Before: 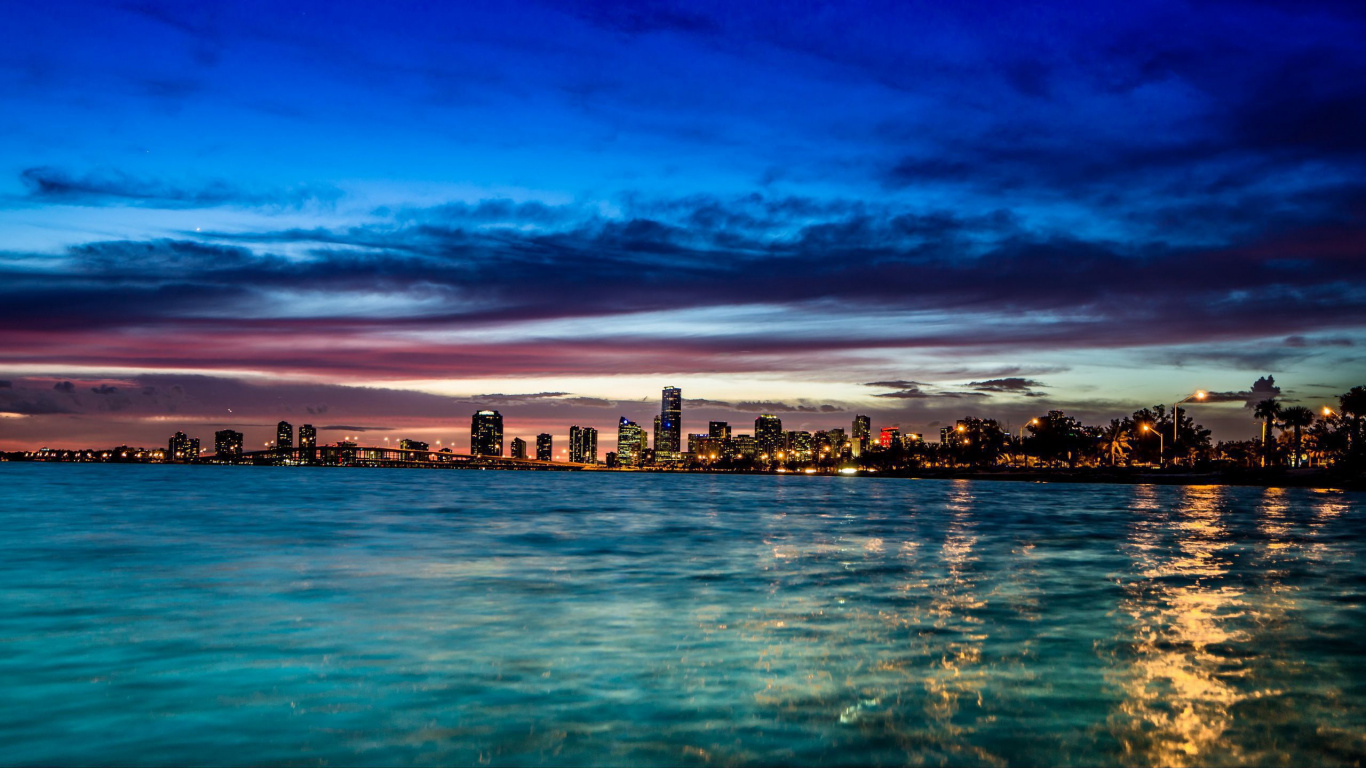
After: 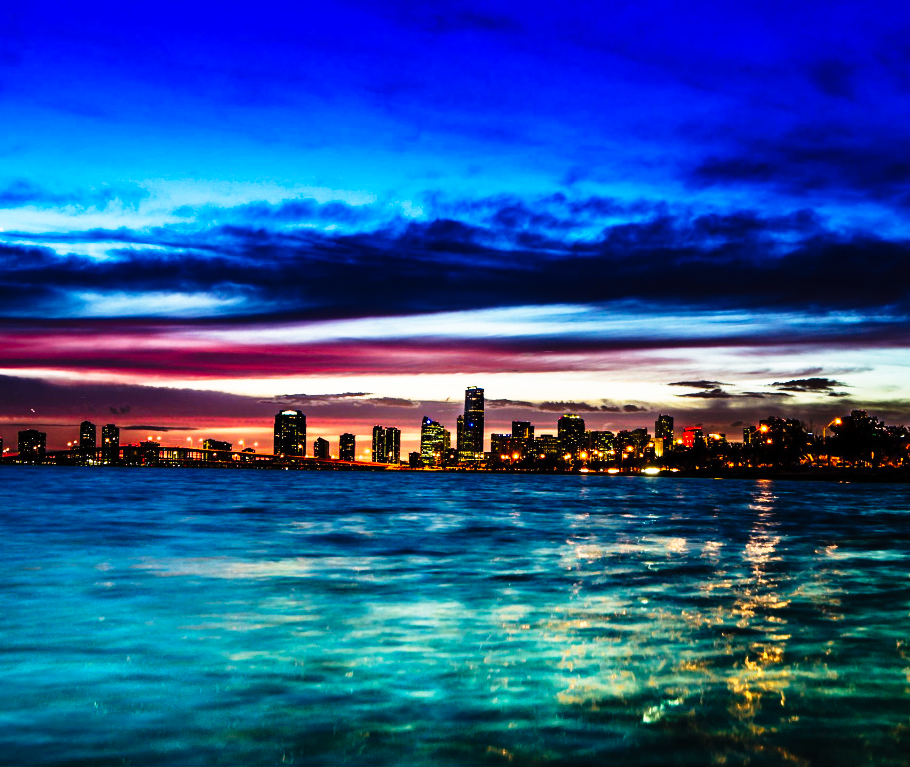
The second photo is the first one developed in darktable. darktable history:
crop and rotate: left 14.436%, right 18.898%
tone curve: curves: ch0 [(0, 0) (0.003, 0.002) (0.011, 0.005) (0.025, 0.011) (0.044, 0.017) (0.069, 0.021) (0.1, 0.027) (0.136, 0.035) (0.177, 0.05) (0.224, 0.076) (0.277, 0.126) (0.335, 0.212) (0.399, 0.333) (0.468, 0.473) (0.543, 0.627) (0.623, 0.784) (0.709, 0.9) (0.801, 0.963) (0.898, 0.988) (1, 1)], preserve colors none
